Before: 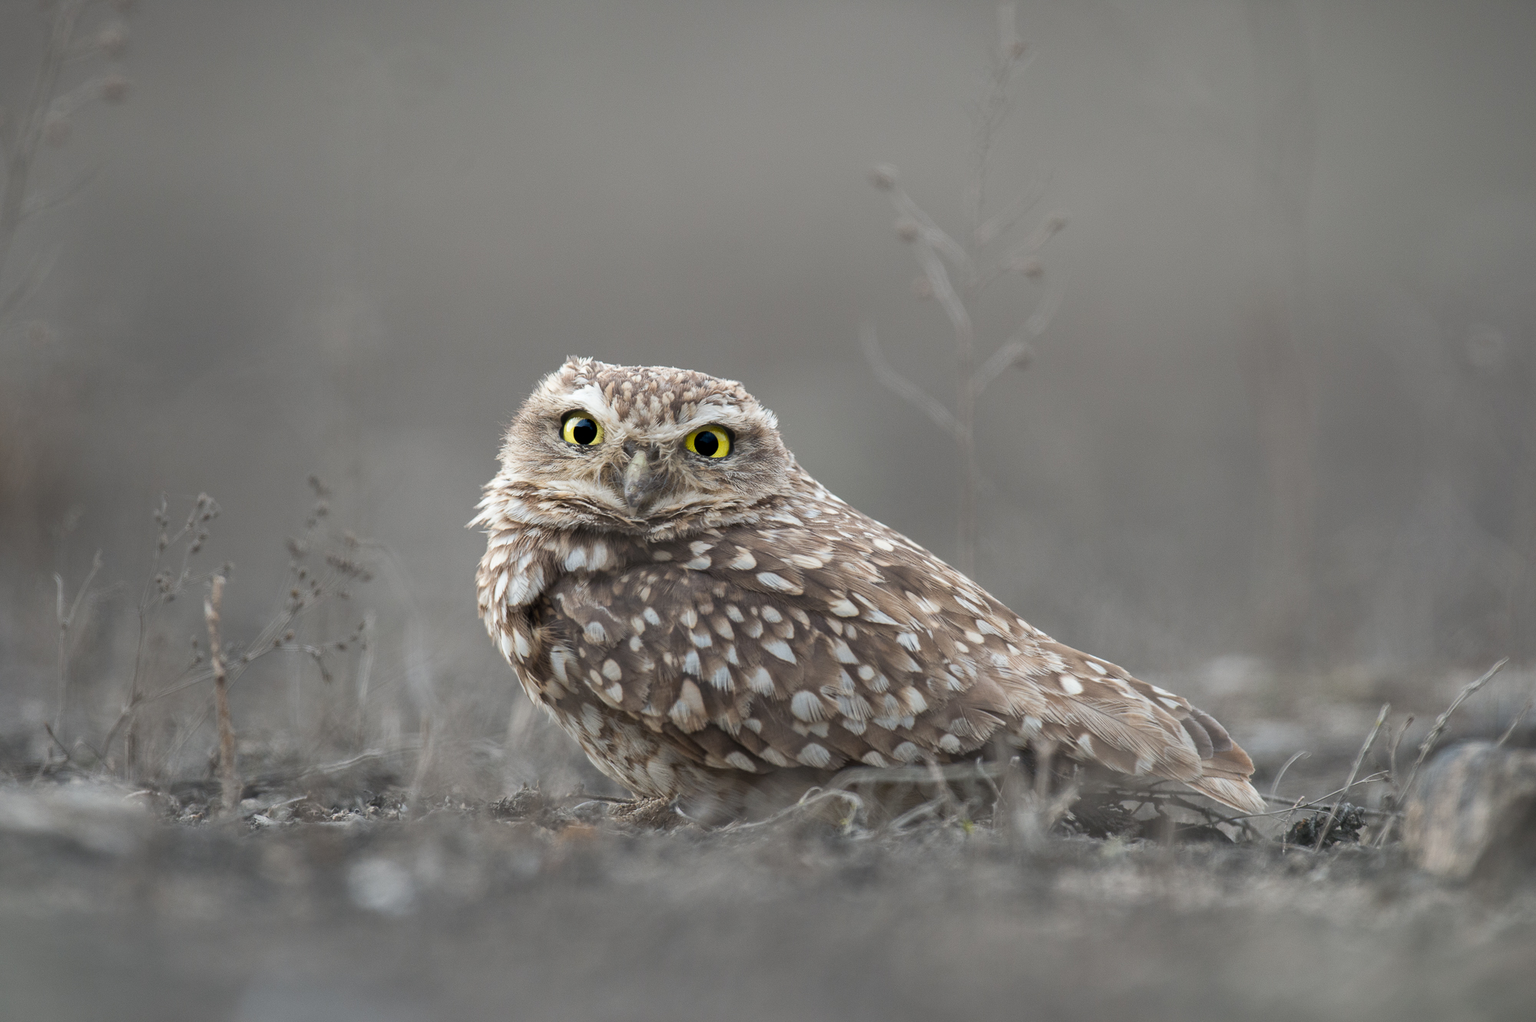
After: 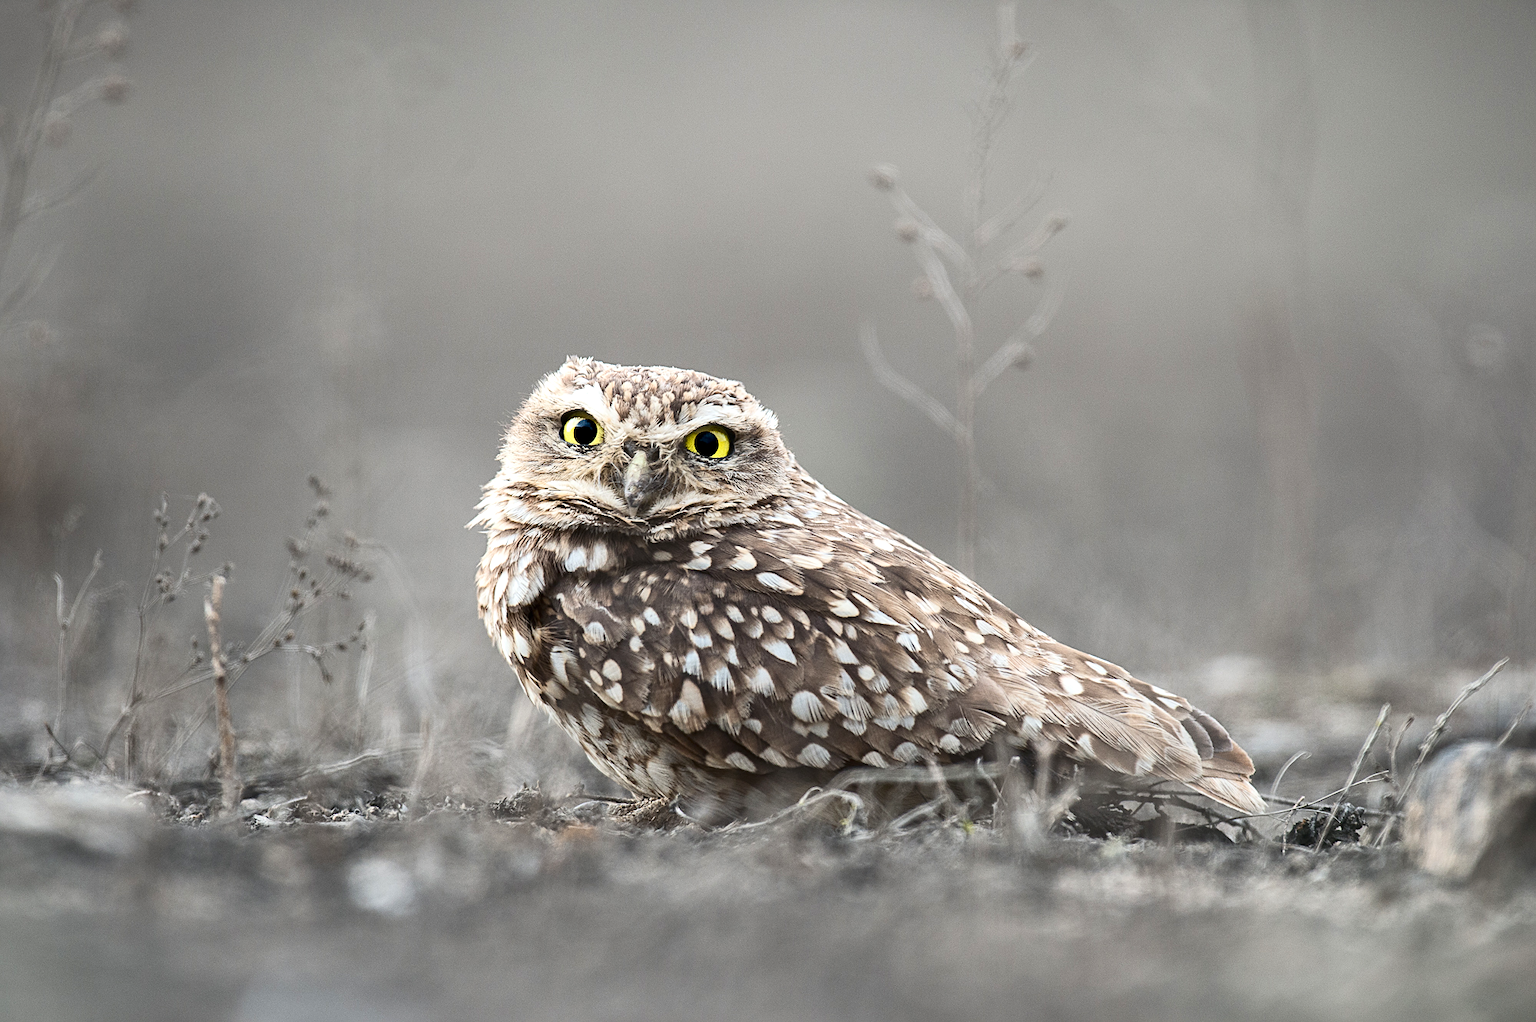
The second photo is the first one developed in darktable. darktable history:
sharpen: on, module defaults
tone equalizer: -8 EV -0.401 EV, -7 EV -0.392 EV, -6 EV -0.326 EV, -5 EV -0.241 EV, -3 EV 0.256 EV, -2 EV 0.362 EV, -1 EV 0.39 EV, +0 EV 0.4 EV, smoothing diameter 24.84%, edges refinement/feathering 13.37, preserve details guided filter
color correction: highlights b* -0.054, saturation 1.09
contrast brightness saturation: contrast 0.276
